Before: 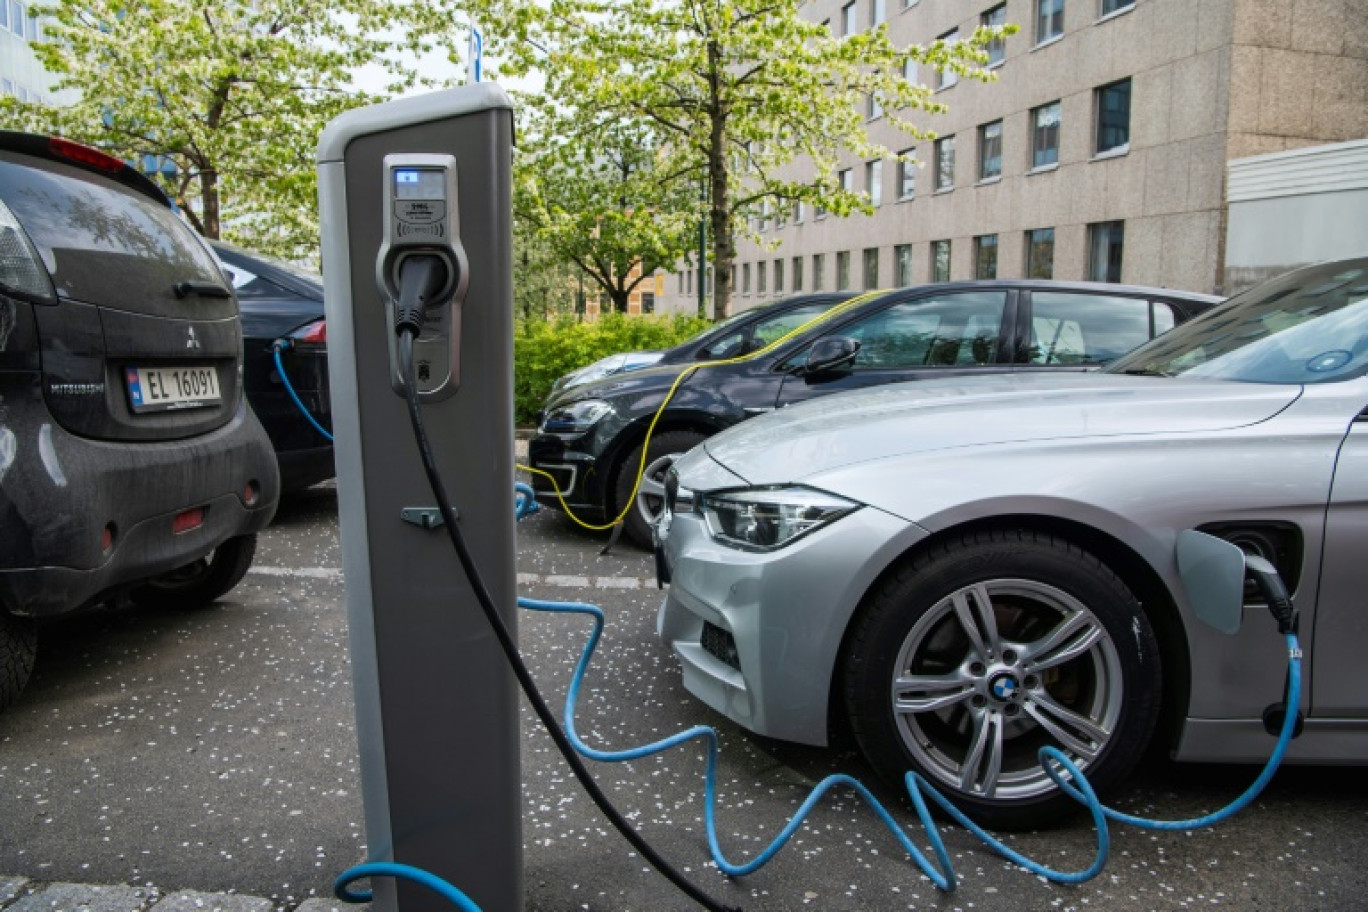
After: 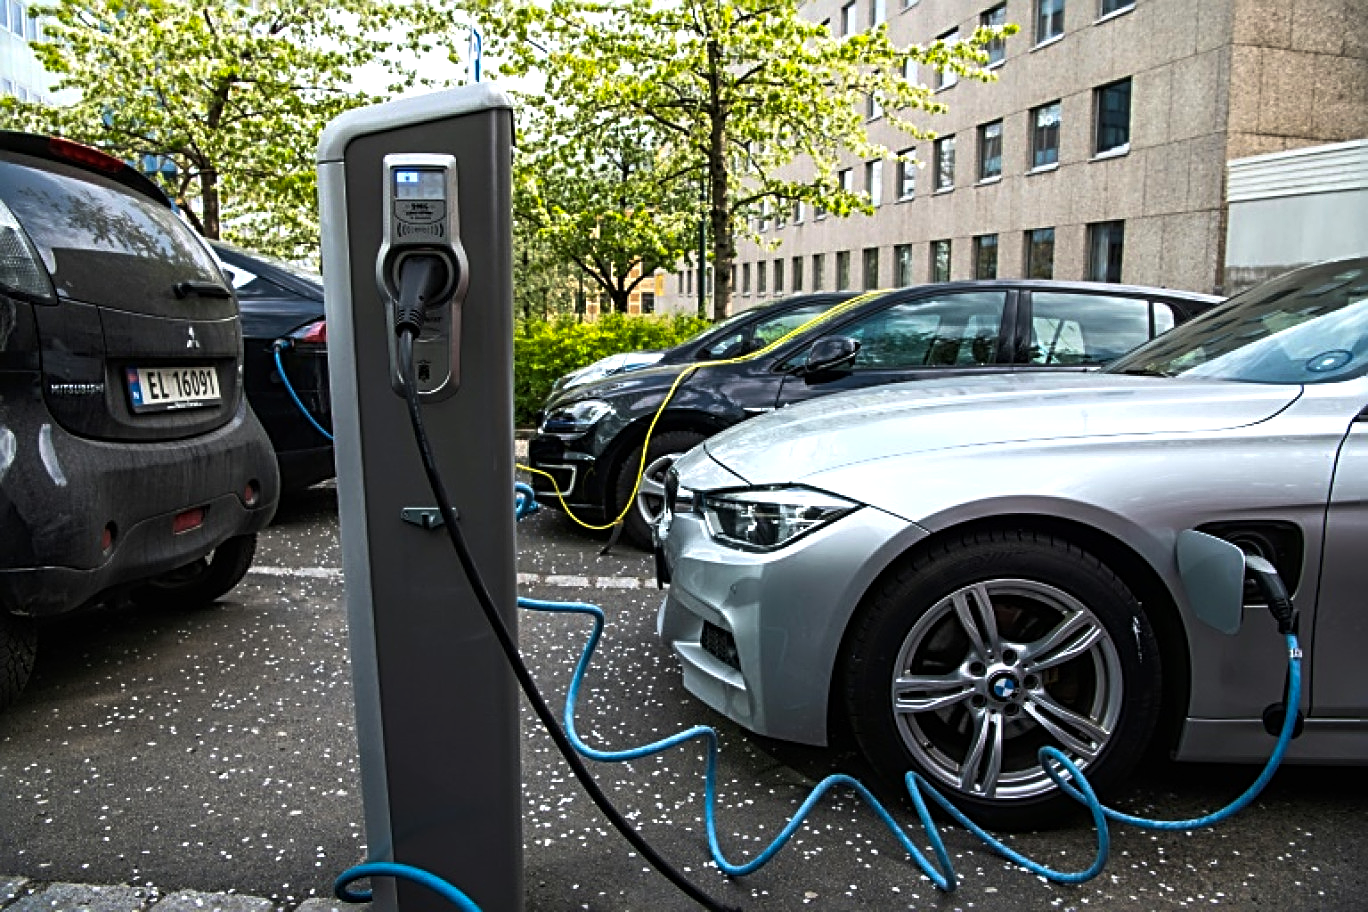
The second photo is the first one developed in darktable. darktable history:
sharpen: radius 3.025, amount 0.757
color balance rgb: perceptual brilliance grading › highlights 14.29%, perceptual brilliance grading › mid-tones -5.92%, perceptual brilliance grading › shadows -26.83%, global vibrance 31.18%
